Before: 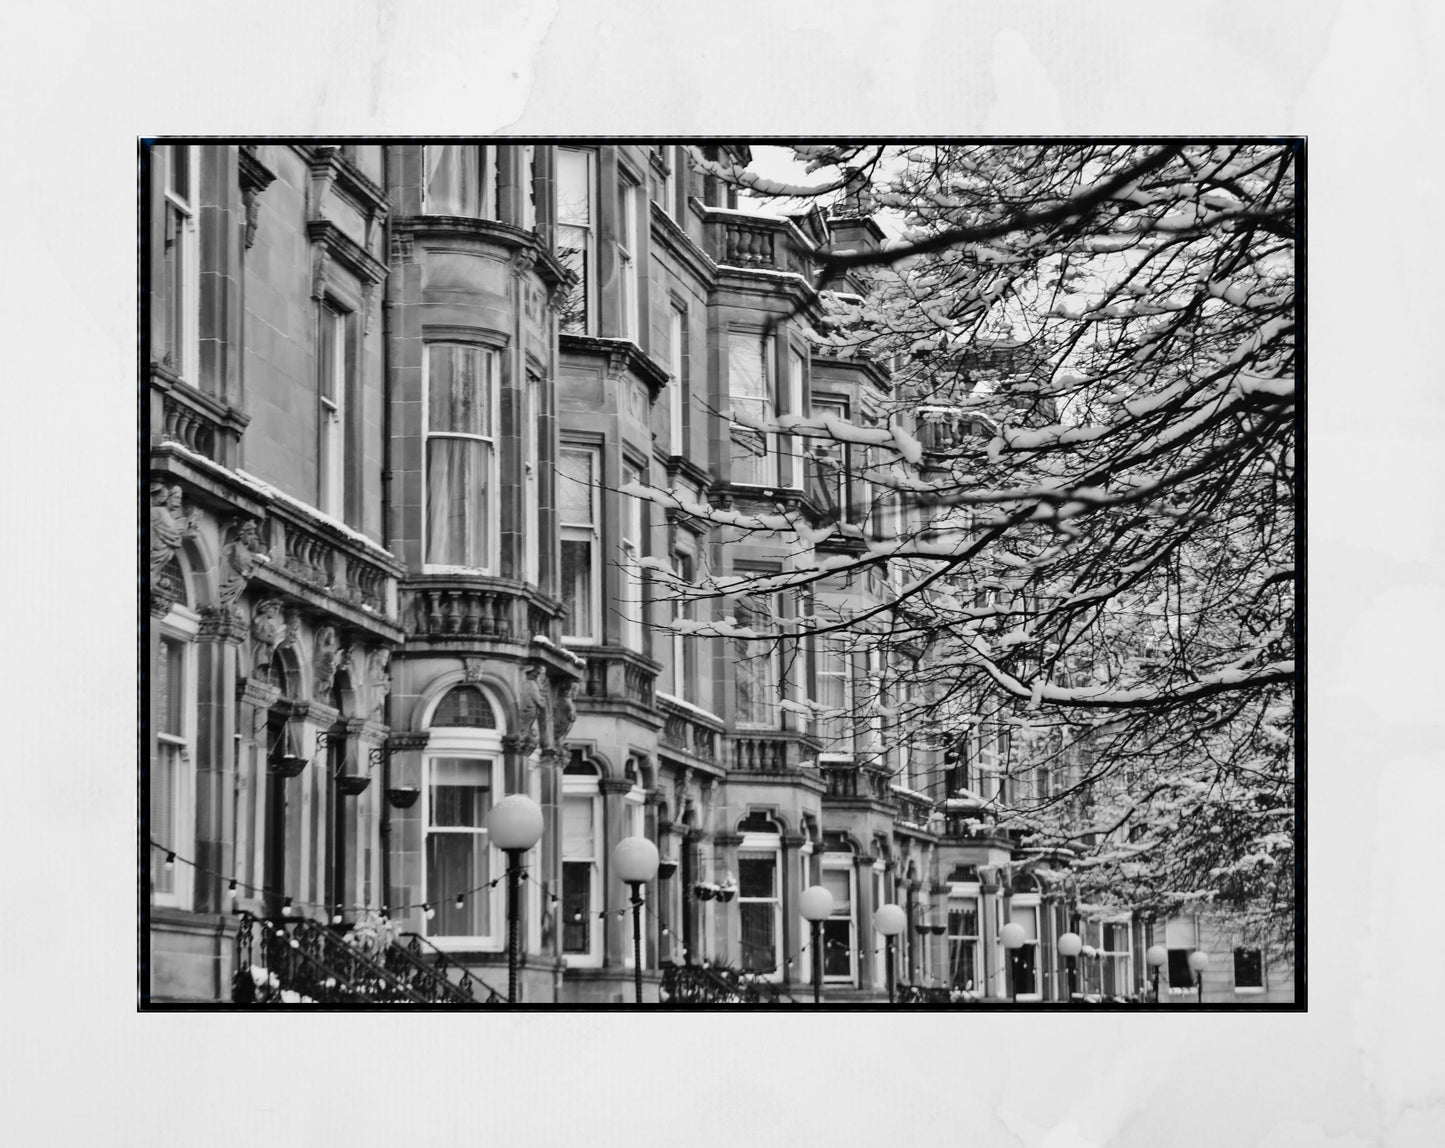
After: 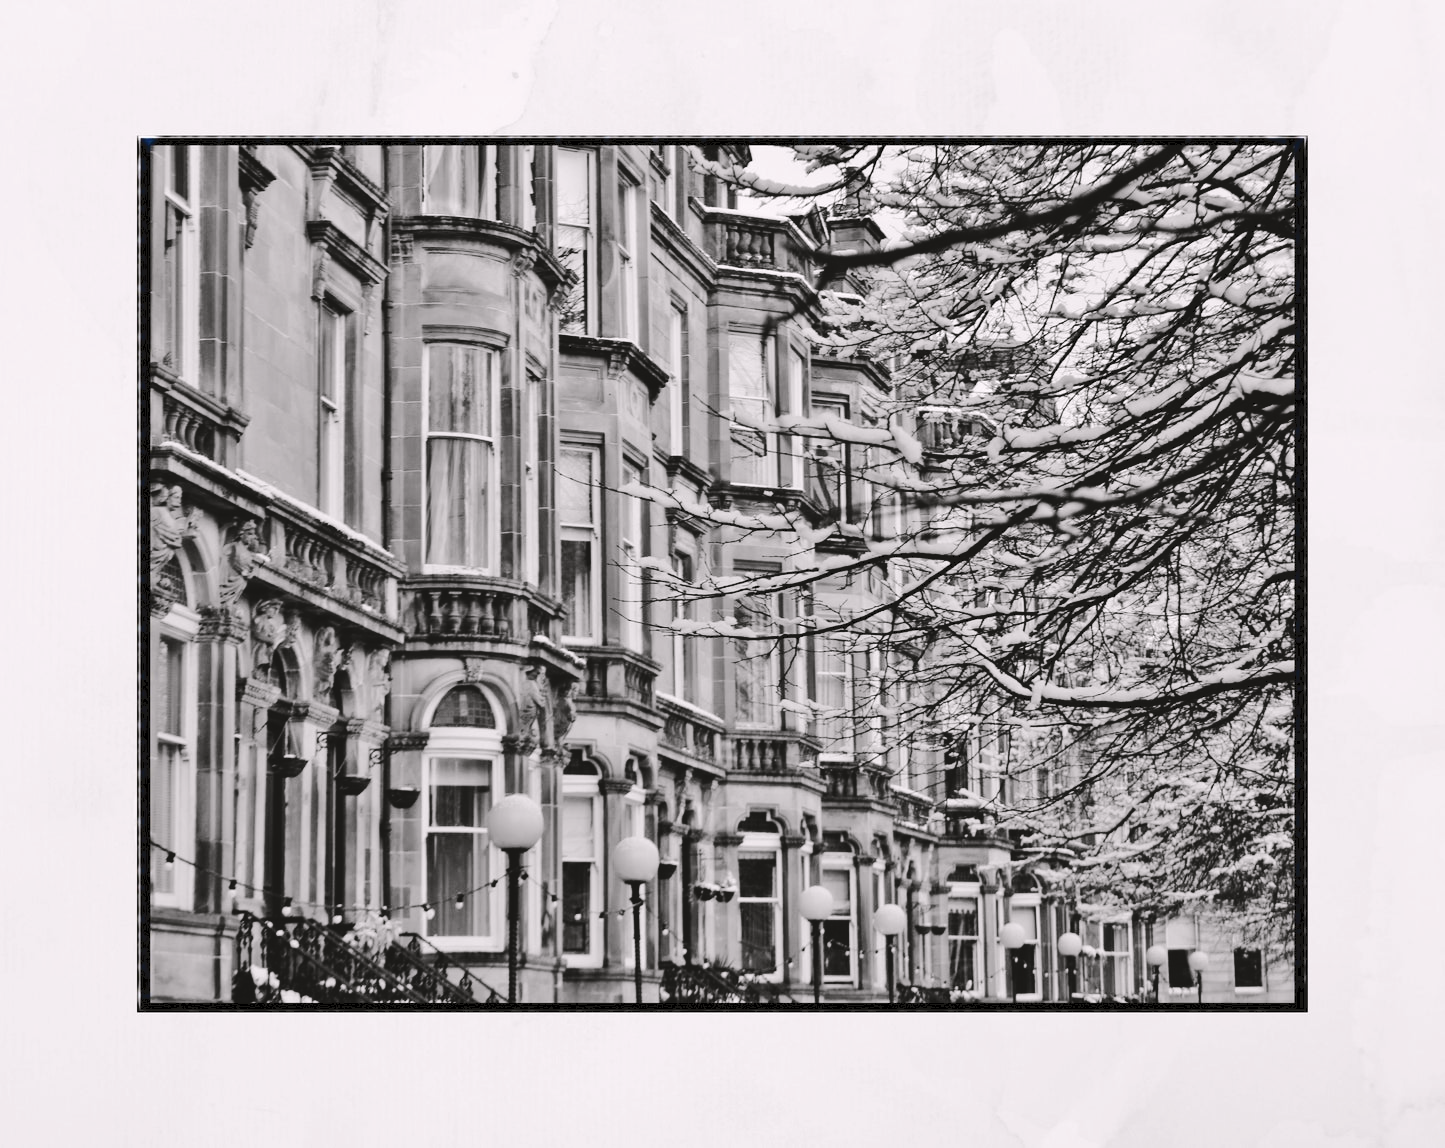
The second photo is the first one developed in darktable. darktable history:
tone curve: curves: ch0 [(0, 0) (0.003, 0.076) (0.011, 0.081) (0.025, 0.084) (0.044, 0.092) (0.069, 0.1) (0.1, 0.117) (0.136, 0.144) (0.177, 0.186) (0.224, 0.237) (0.277, 0.306) (0.335, 0.39) (0.399, 0.494) (0.468, 0.574) (0.543, 0.666) (0.623, 0.722) (0.709, 0.79) (0.801, 0.855) (0.898, 0.926) (1, 1)], color space Lab, independent channels, preserve colors none
color correction: highlights a* 2.98, highlights b* -1.37, shadows a* -0.091, shadows b* 1.94, saturation 0.977
